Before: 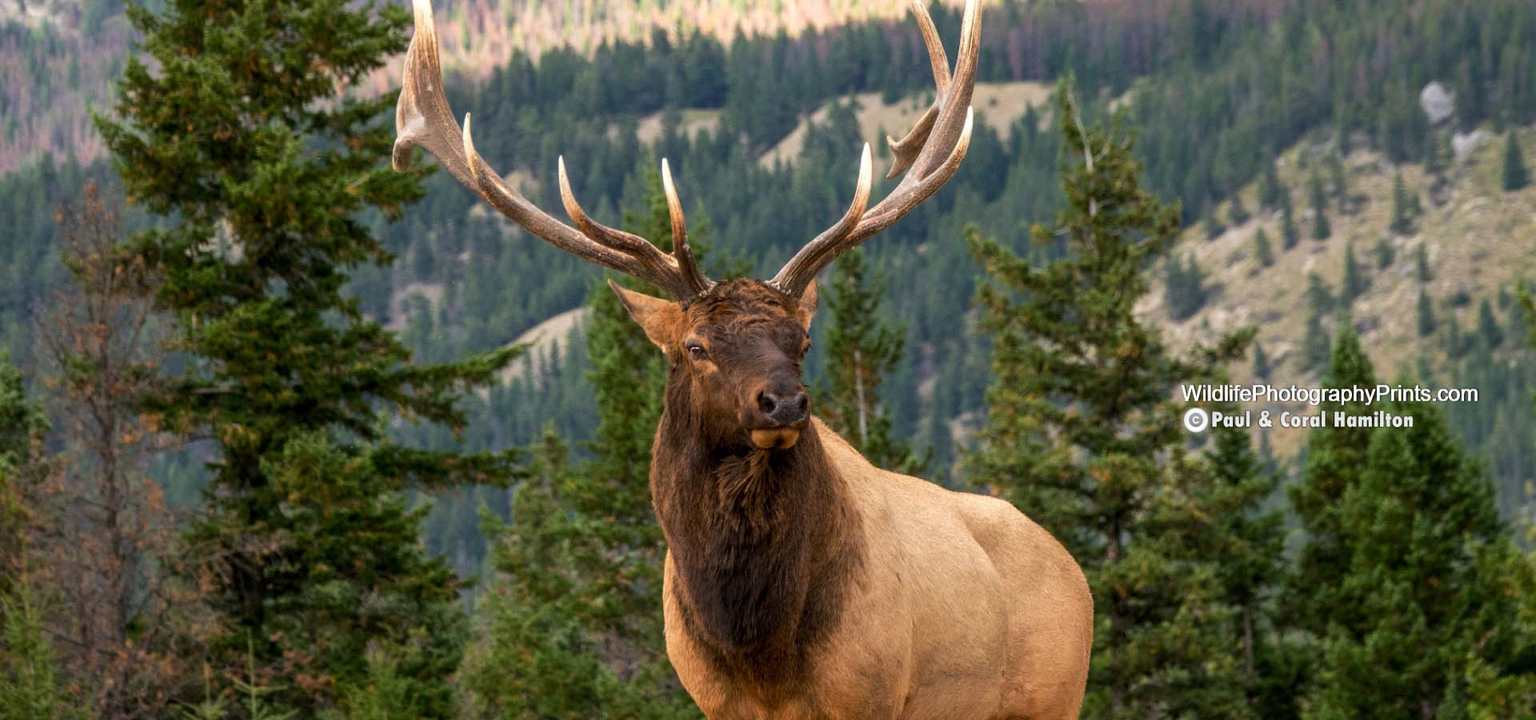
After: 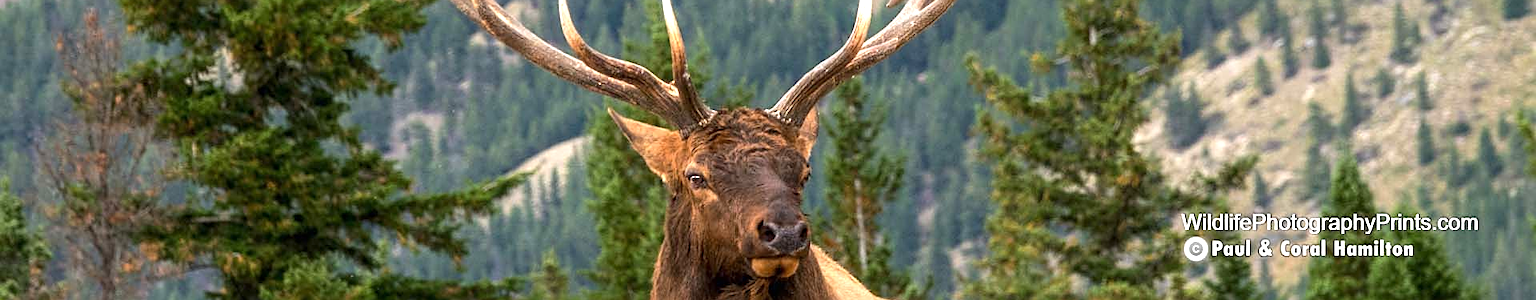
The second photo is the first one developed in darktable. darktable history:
crop and rotate: top 23.84%, bottom 34.294%
sharpen: on, module defaults
exposure: black level correction 0, exposure 0.7 EV, compensate exposure bias true, compensate highlight preservation false
